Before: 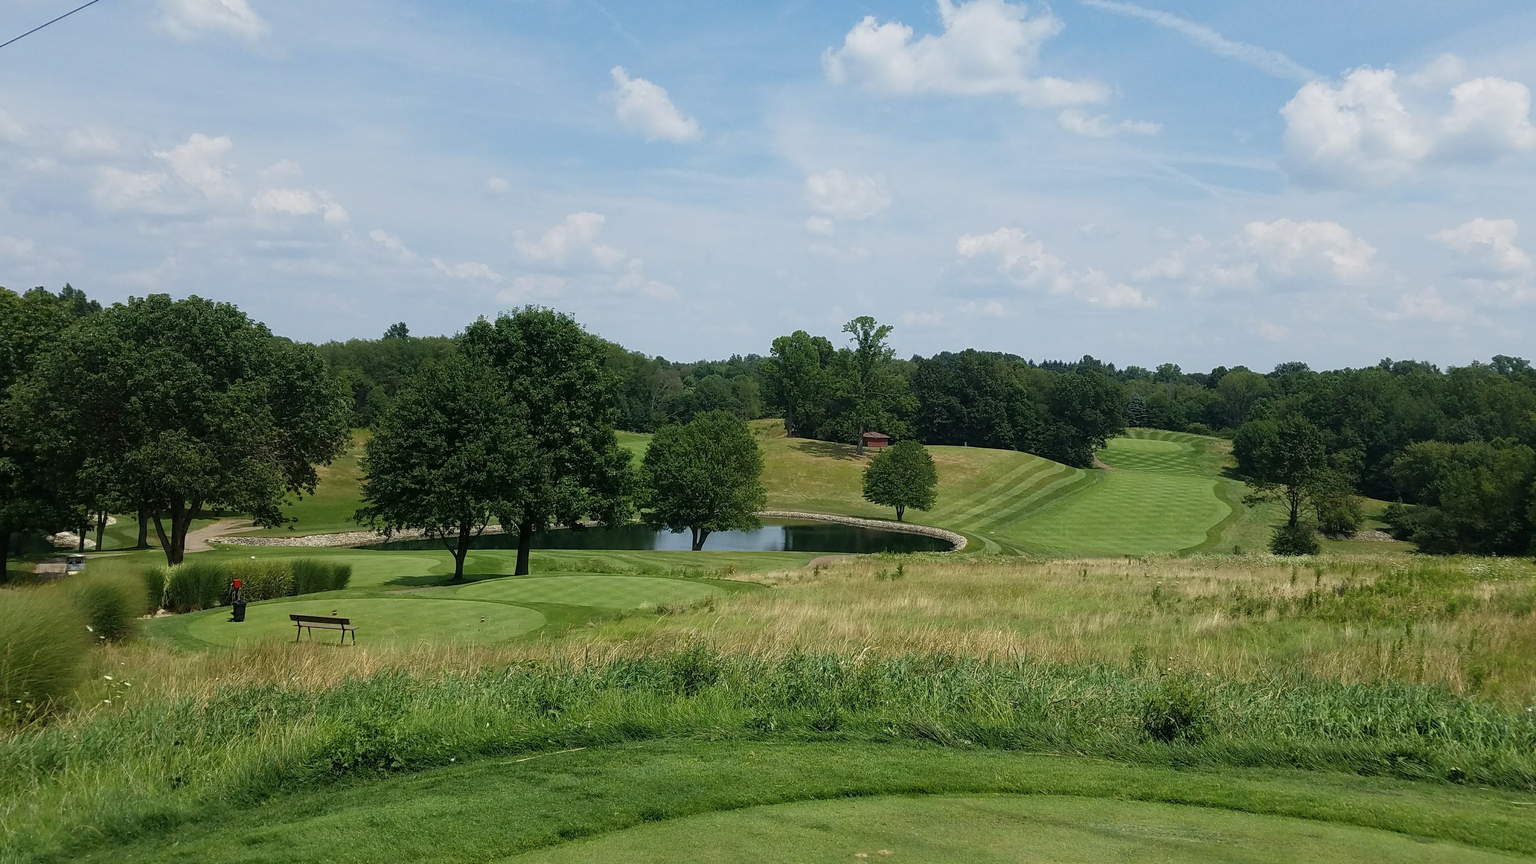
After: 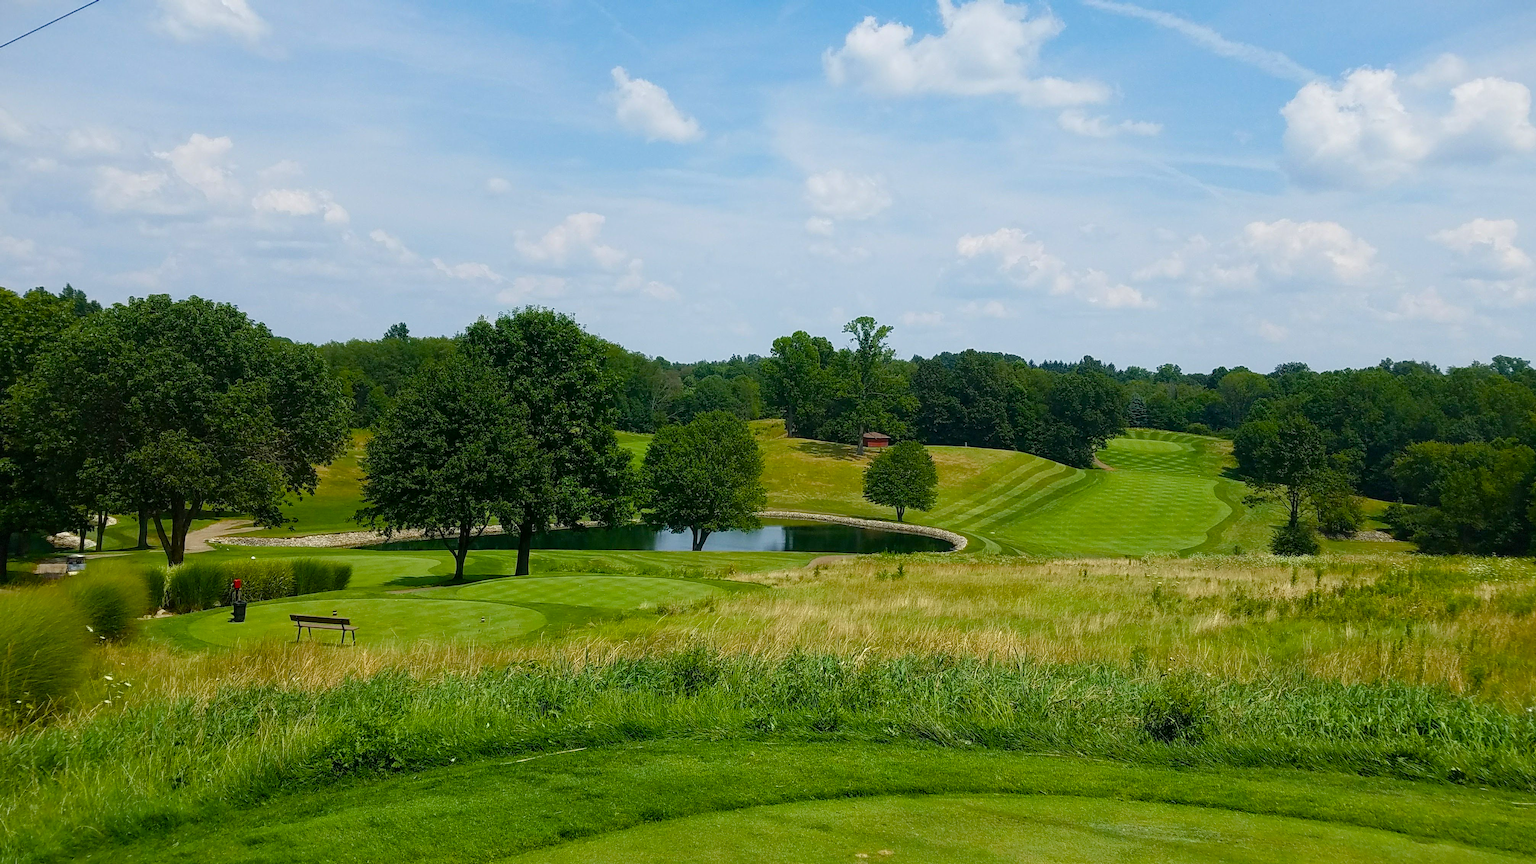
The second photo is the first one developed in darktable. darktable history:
vignetting: fall-off start 97.28%, fall-off radius 79%, brightness -0.462, saturation -0.3, width/height ratio 1.114, dithering 8-bit output, unbound false
color balance rgb: perceptual saturation grading › global saturation 45%, perceptual saturation grading › highlights -25%, perceptual saturation grading › shadows 50%, perceptual brilliance grading › global brilliance 3%, global vibrance 3%
